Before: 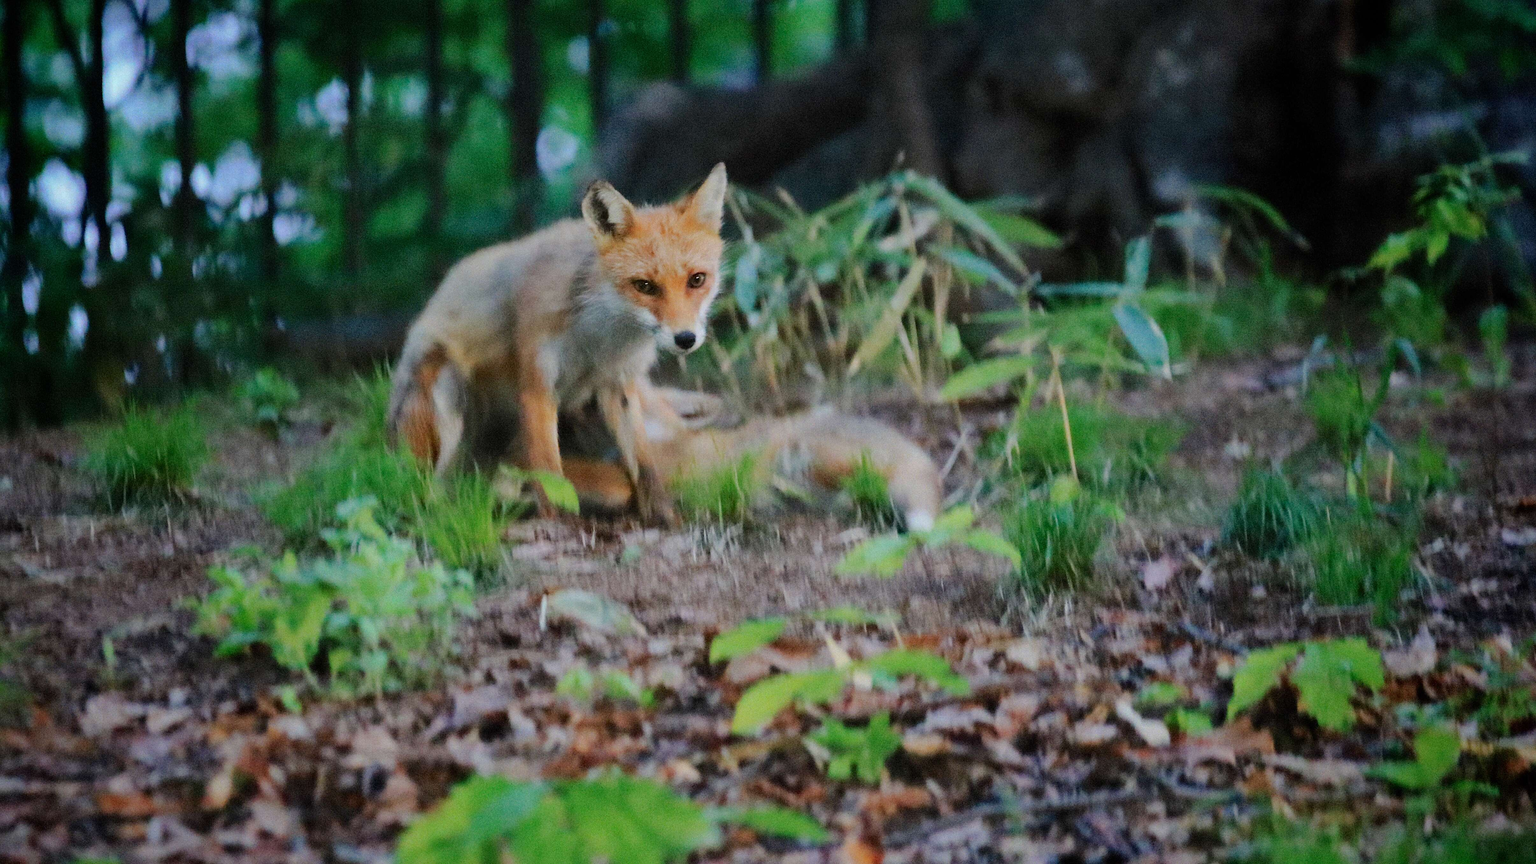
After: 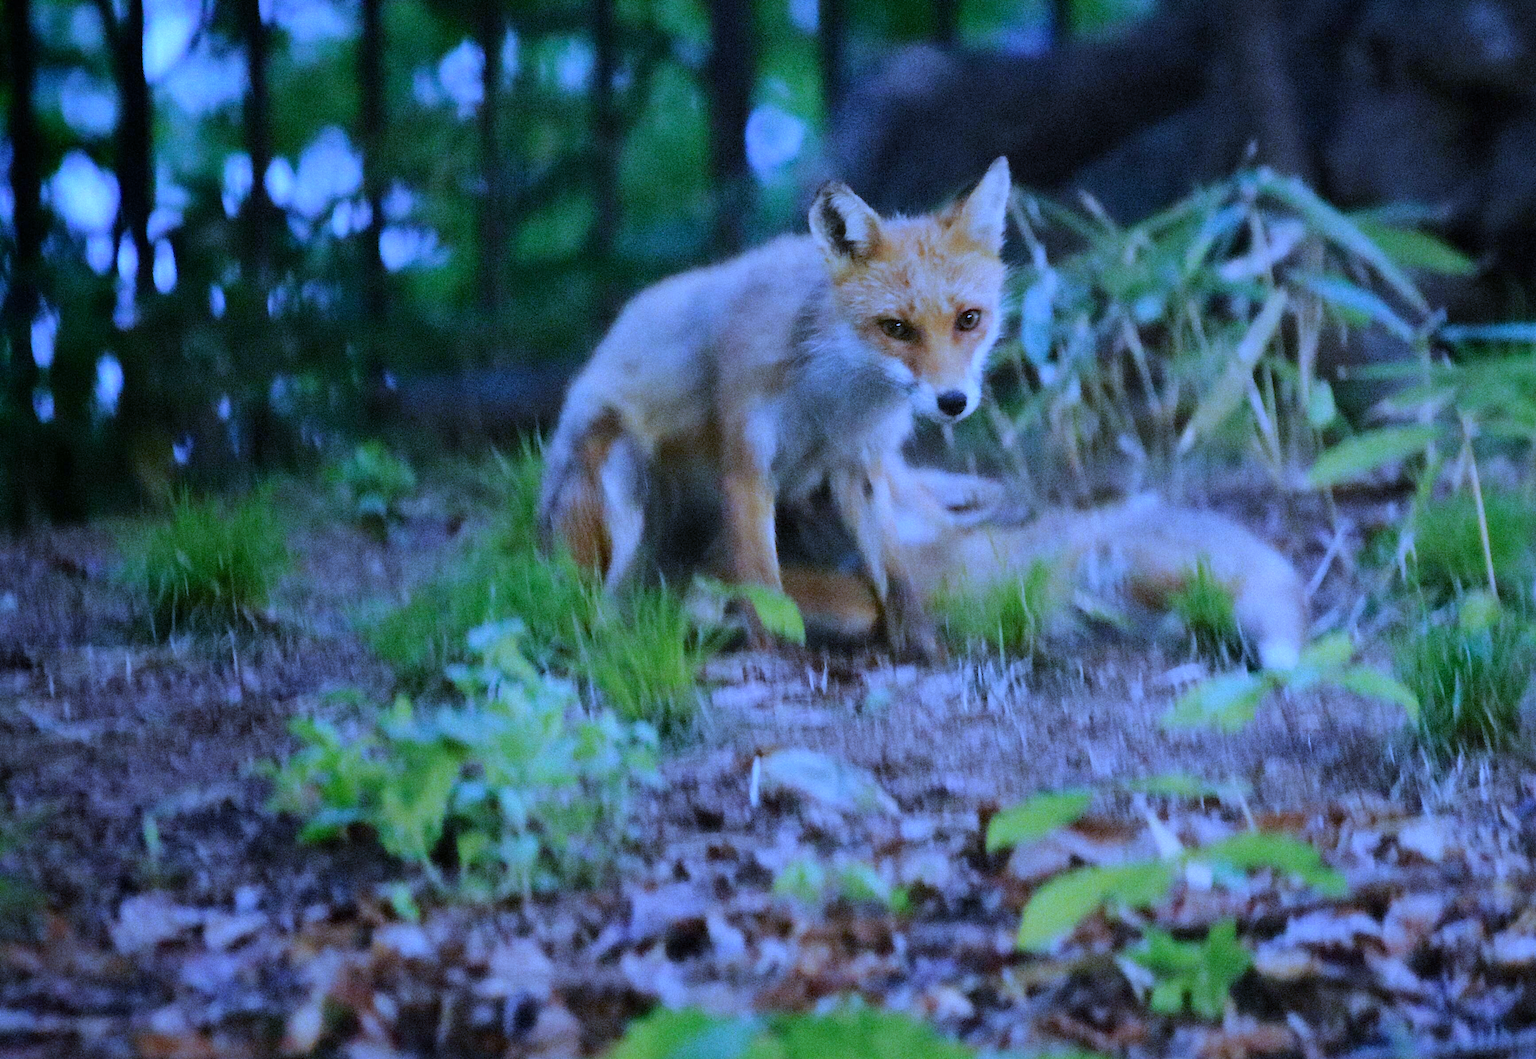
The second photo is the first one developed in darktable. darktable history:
crop: top 5.803%, right 27.864%, bottom 5.804%
white balance: red 0.766, blue 1.537
